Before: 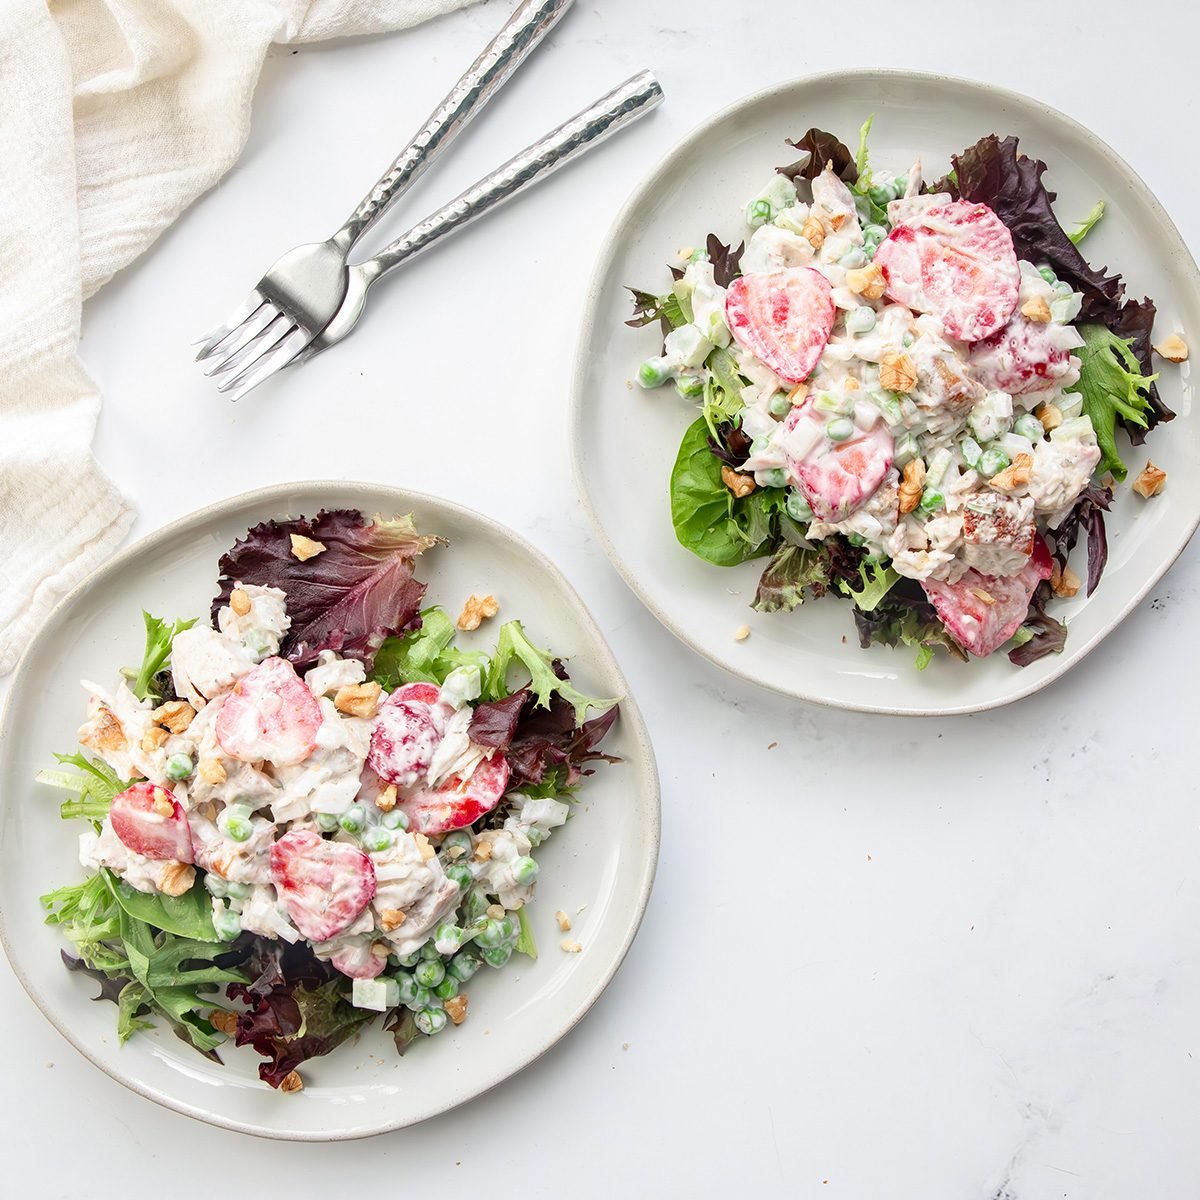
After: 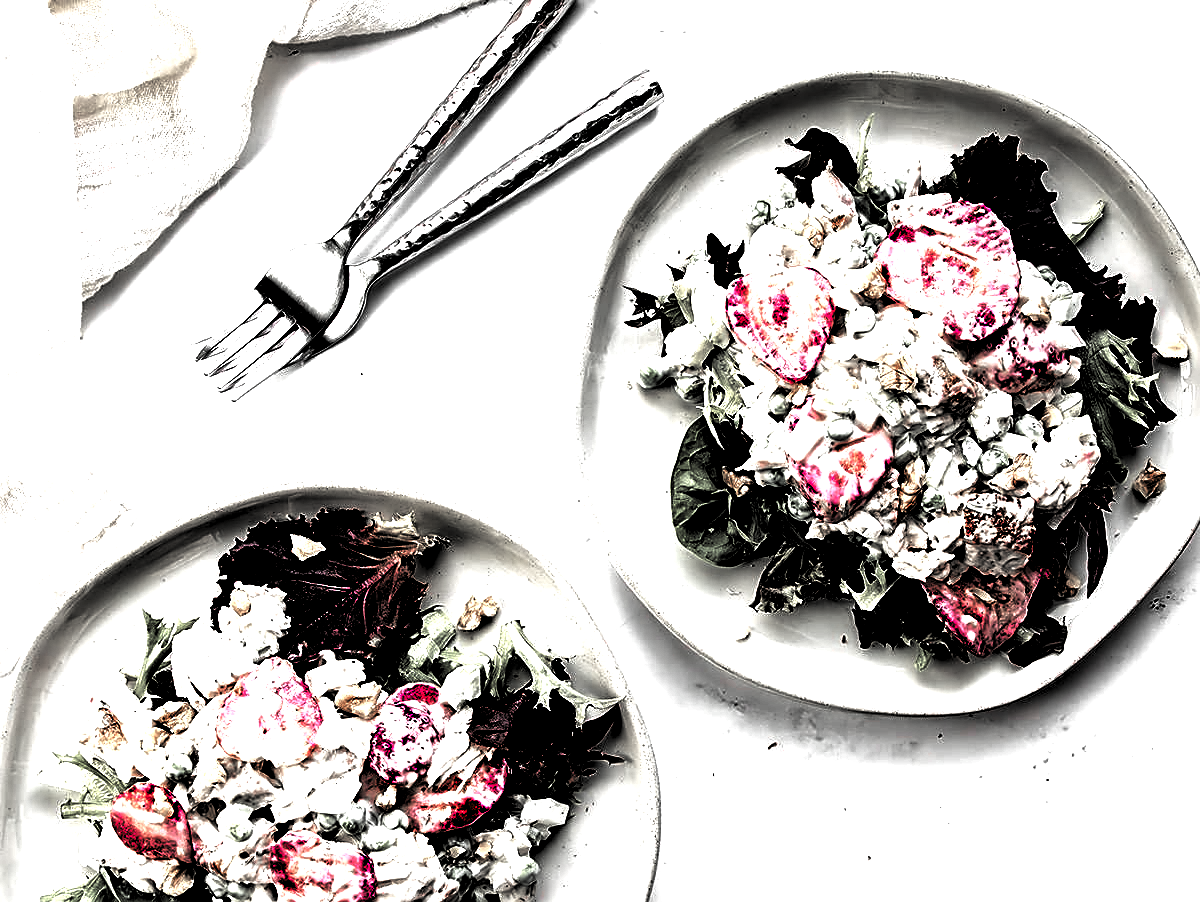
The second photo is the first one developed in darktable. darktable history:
crop: bottom 24.768%
local contrast: mode bilateral grid, contrast 21, coarseness 51, detail 149%, midtone range 0.2
exposure: exposure 0.692 EV, compensate exposure bias true, compensate highlight preservation false
levels: black 0.071%, levels [0.514, 0.759, 1]
sharpen: amount 0.564
base curve: curves: ch0 [(0, 0) (0.595, 0.418) (1, 1)], preserve colors none
color zones: curves: ch1 [(0, 0.831) (0.08, 0.771) (0.157, 0.268) (0.241, 0.207) (0.562, -0.005) (0.714, -0.013) (0.876, 0.01) (1, 0.831)]
